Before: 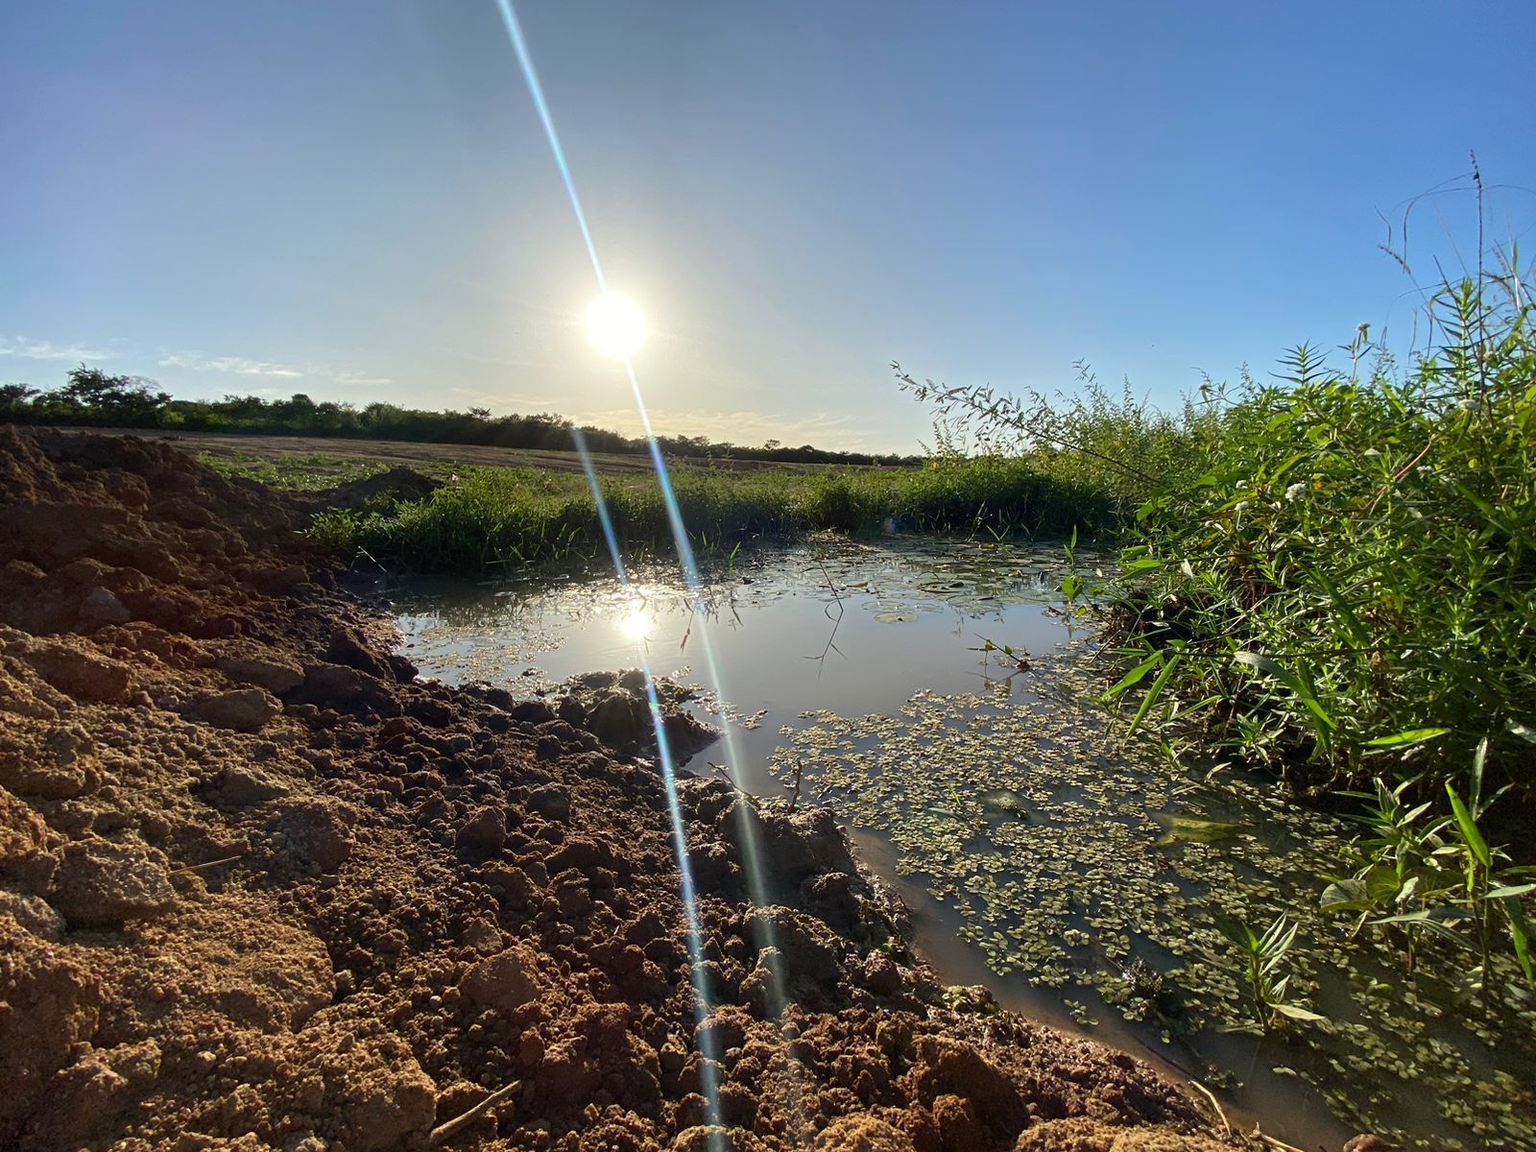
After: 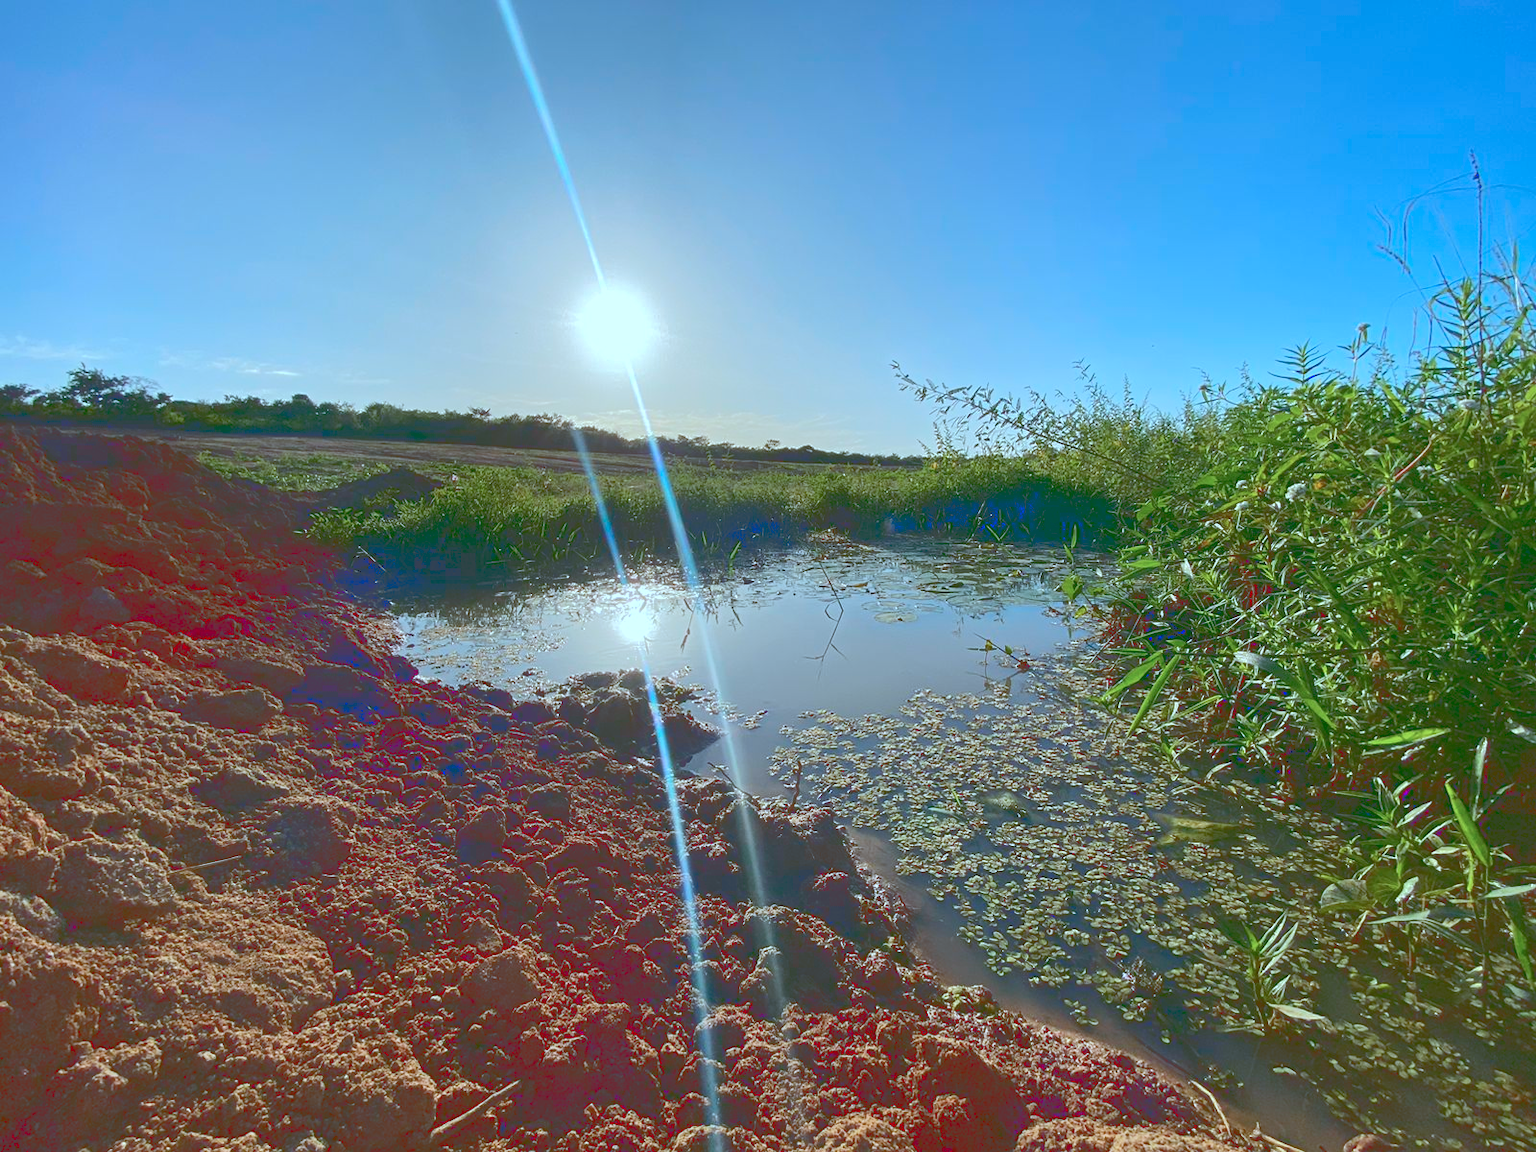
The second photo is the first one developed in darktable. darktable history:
tone curve: curves: ch0 [(0, 0) (0.003, 0.264) (0.011, 0.264) (0.025, 0.265) (0.044, 0.269) (0.069, 0.273) (0.1, 0.28) (0.136, 0.292) (0.177, 0.309) (0.224, 0.336) (0.277, 0.371) (0.335, 0.412) (0.399, 0.469) (0.468, 0.533) (0.543, 0.595) (0.623, 0.66) (0.709, 0.73) (0.801, 0.8) (0.898, 0.854) (1, 1)], color space Lab, linked channels, preserve colors none
color correction: highlights a* -9.15, highlights b* -23.37
